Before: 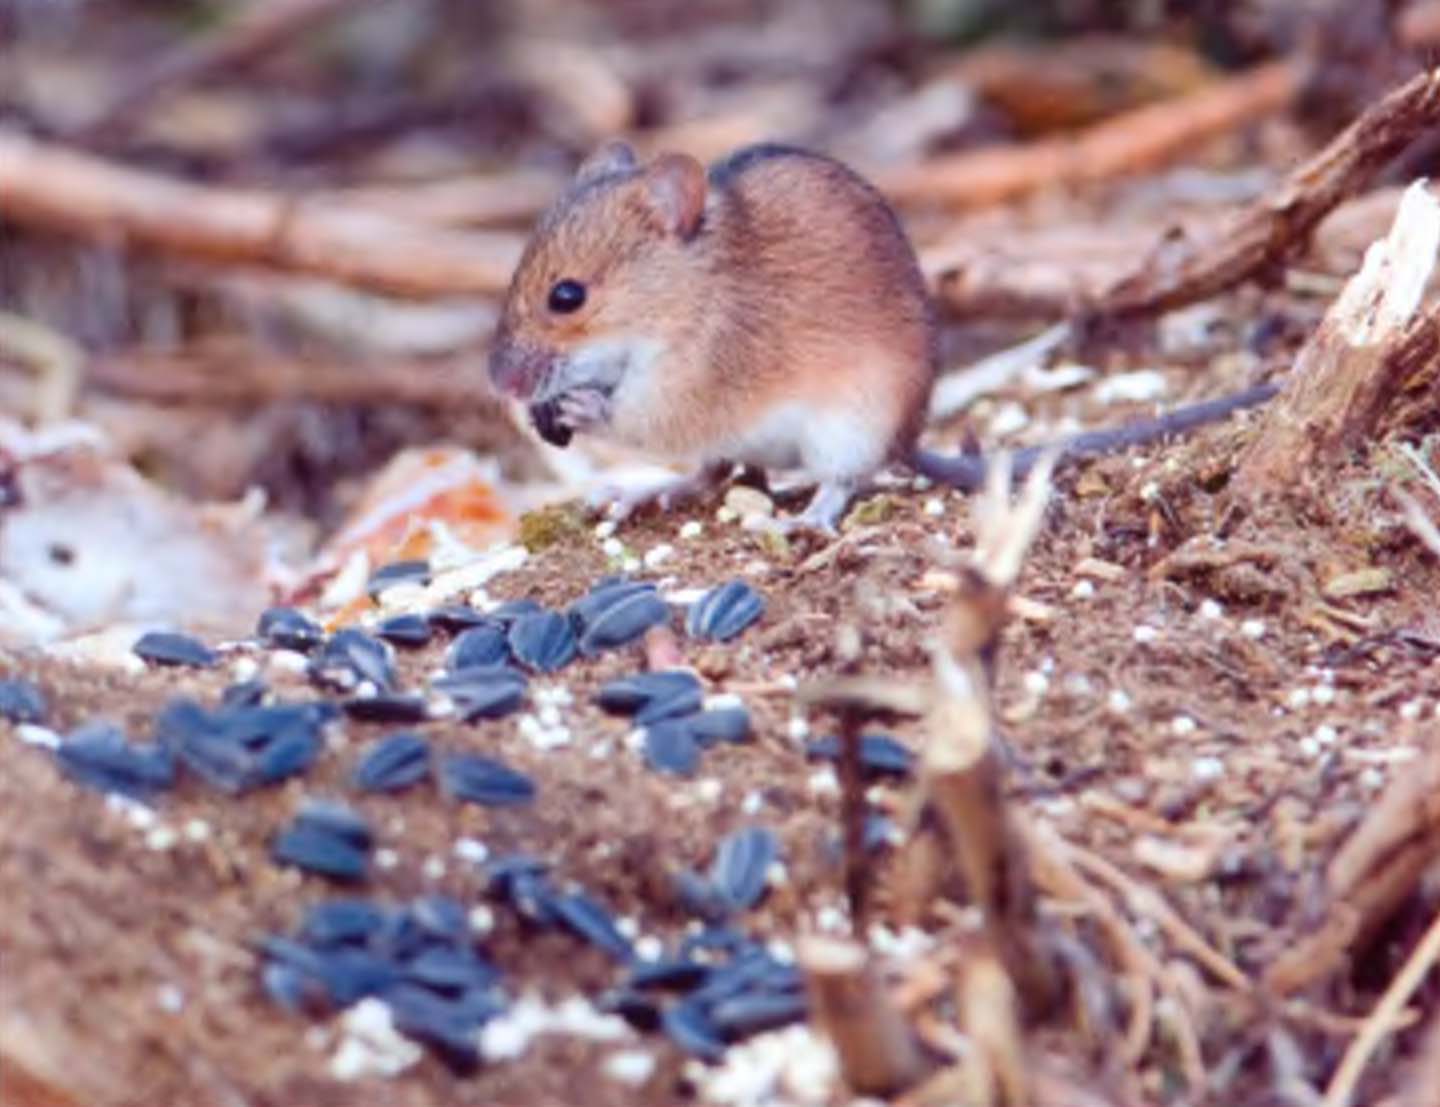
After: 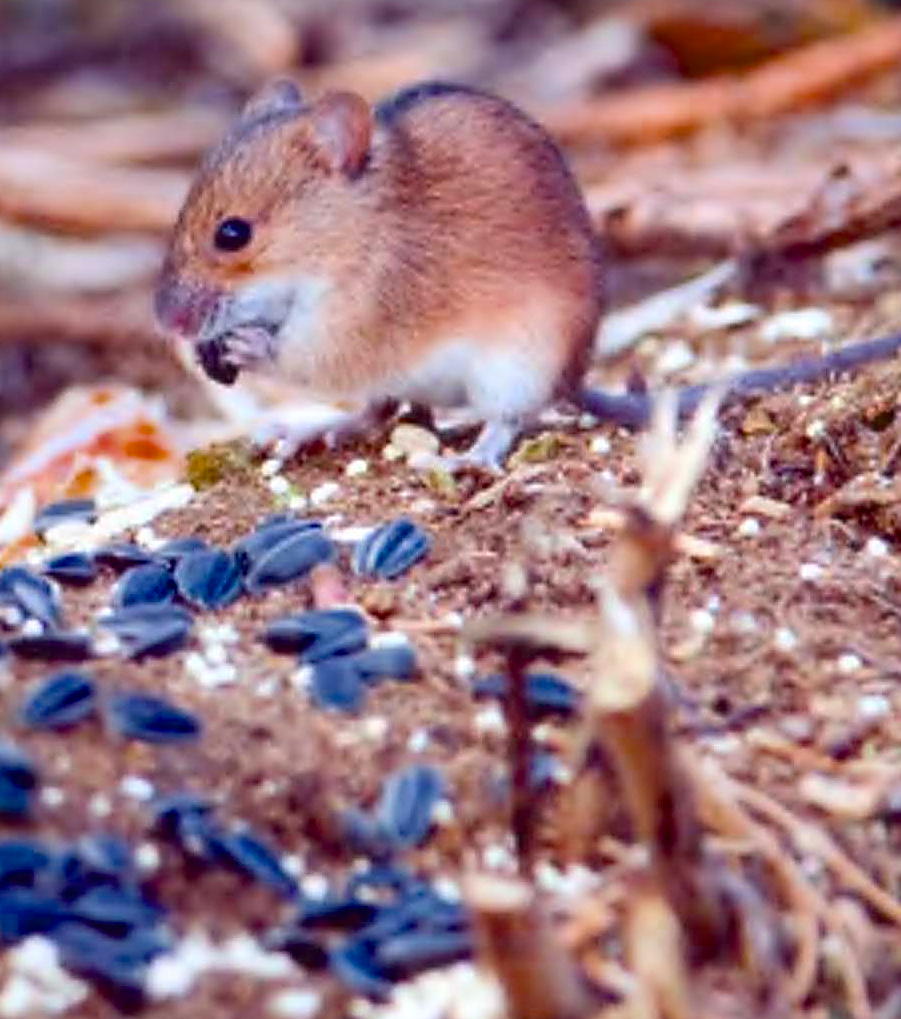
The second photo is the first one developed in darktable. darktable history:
crop and rotate: left 23.252%, top 5.626%, right 14.134%, bottom 2.257%
sharpen: radius 1.377, amount 1.233, threshold 0.684
color balance rgb: global offset › luminance 0.271%, perceptual saturation grading › global saturation 29.371%, saturation formula JzAzBz (2021)
